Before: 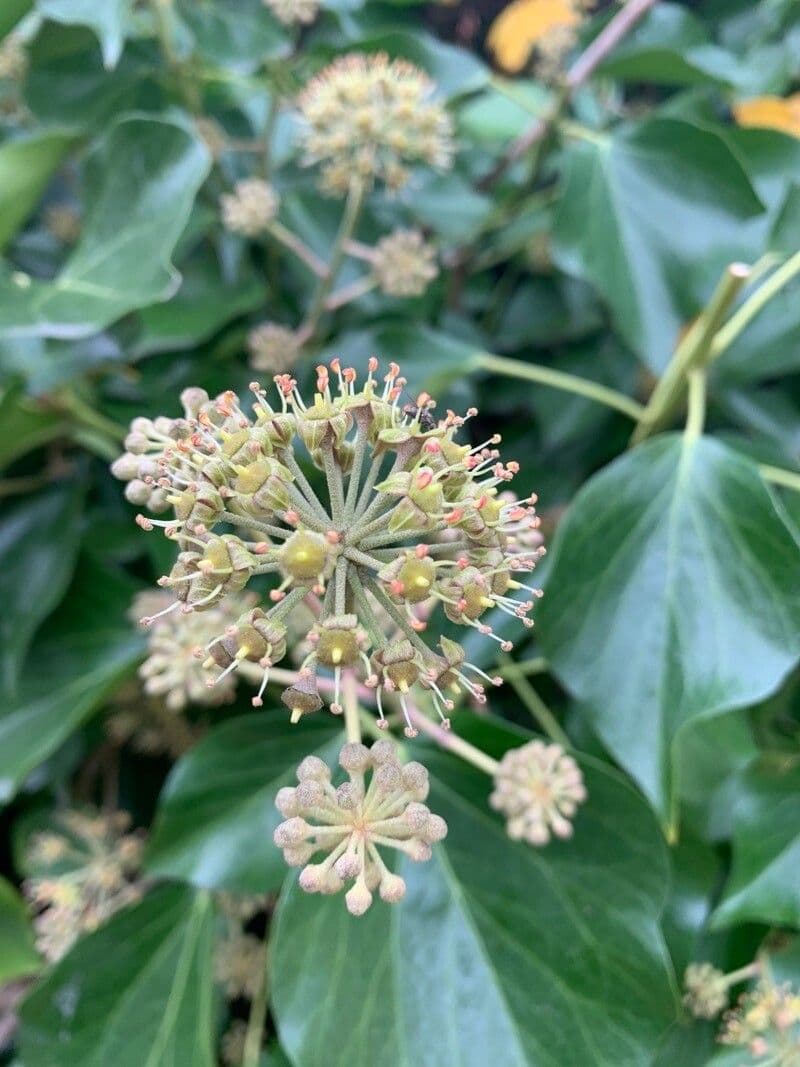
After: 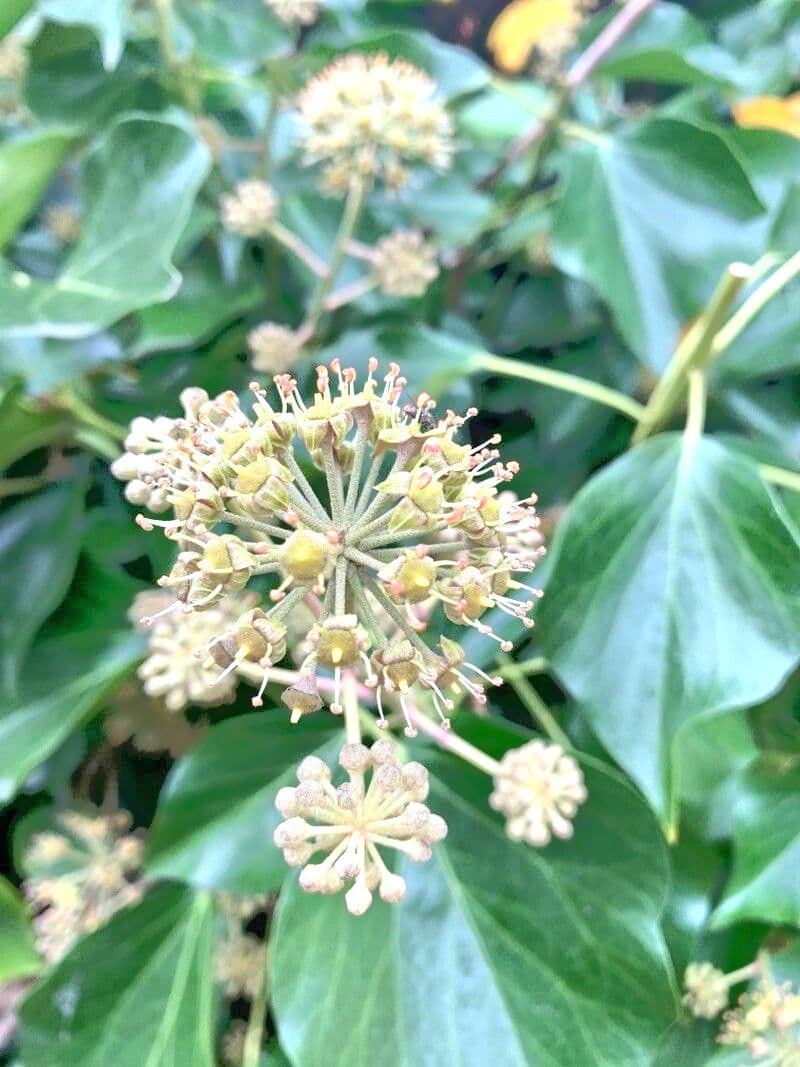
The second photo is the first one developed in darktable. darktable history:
tone equalizer: -7 EV -0.652 EV, -6 EV 0.982 EV, -5 EV -0.466 EV, -4 EV 0.439 EV, -3 EV 0.427 EV, -2 EV 0.171 EV, -1 EV -0.173 EV, +0 EV -0.377 EV
exposure: black level correction 0, exposure 1.099 EV, compensate exposure bias true, compensate highlight preservation false
